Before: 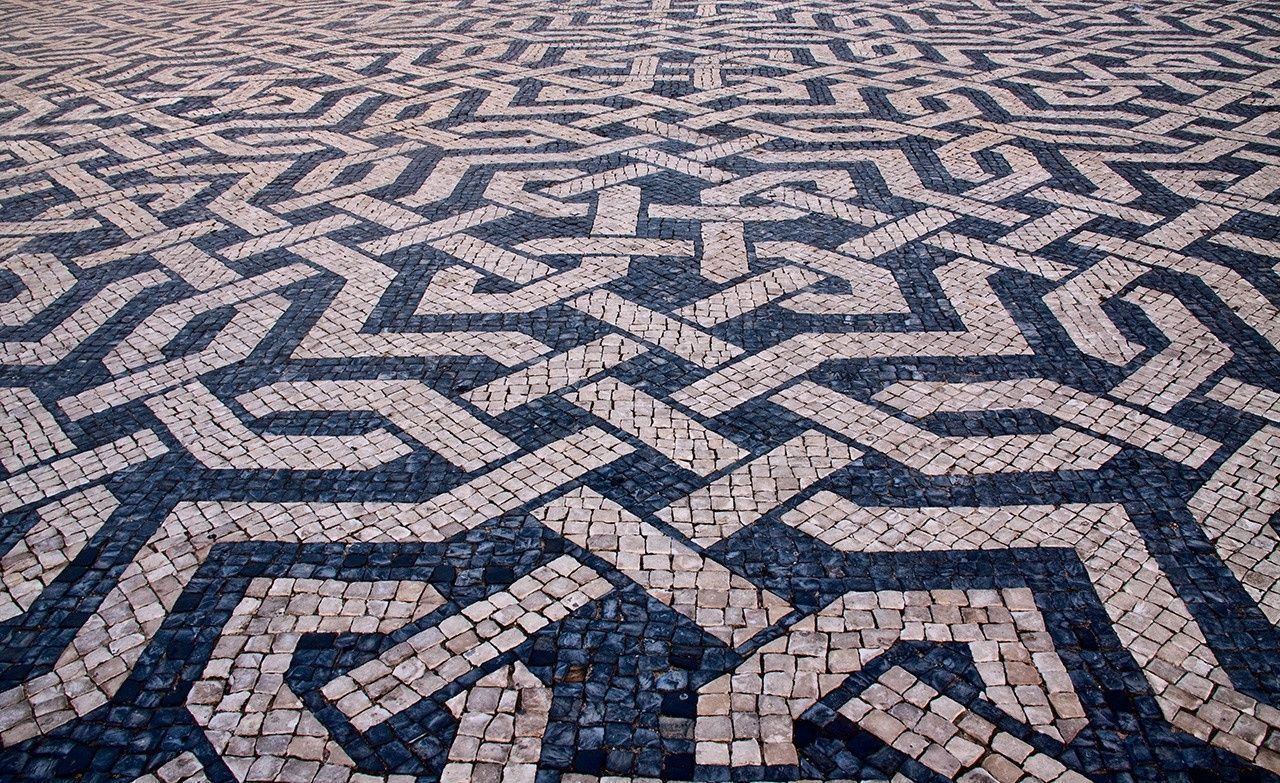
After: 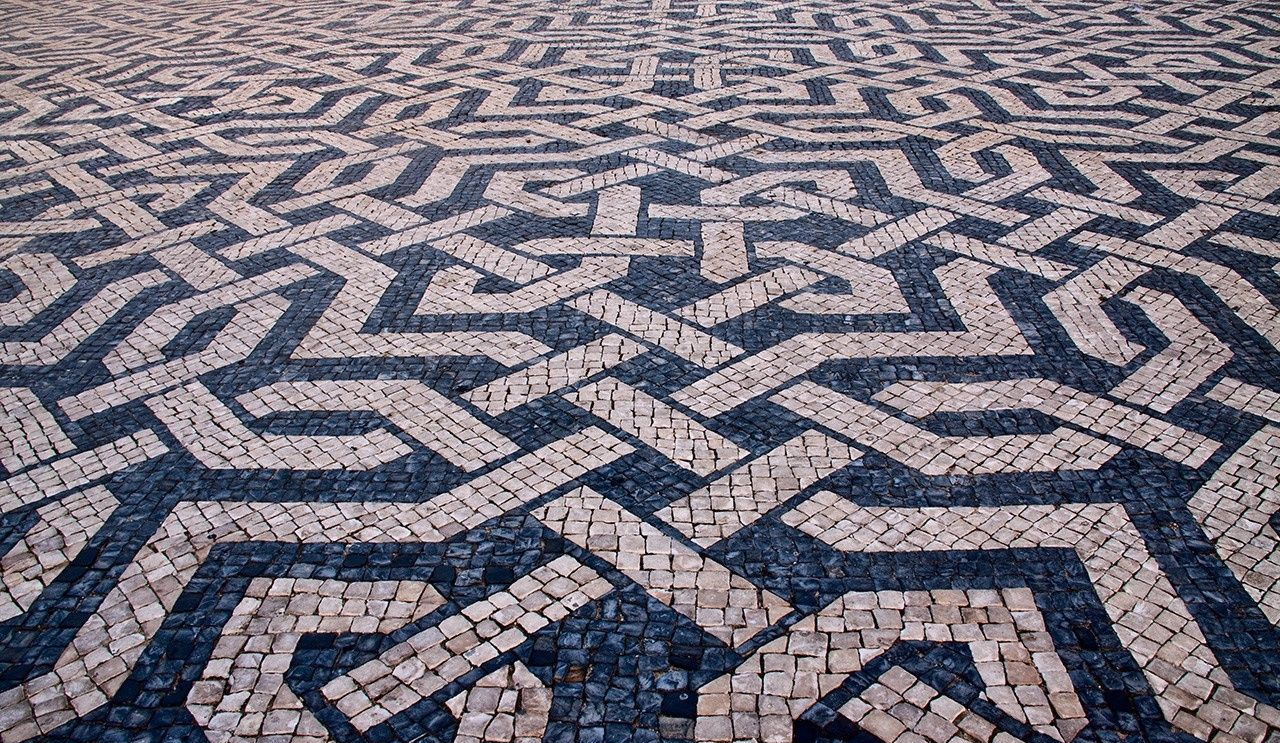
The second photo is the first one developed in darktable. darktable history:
exposure: compensate highlight preservation false
crop and rotate: top 0%, bottom 5.097%
